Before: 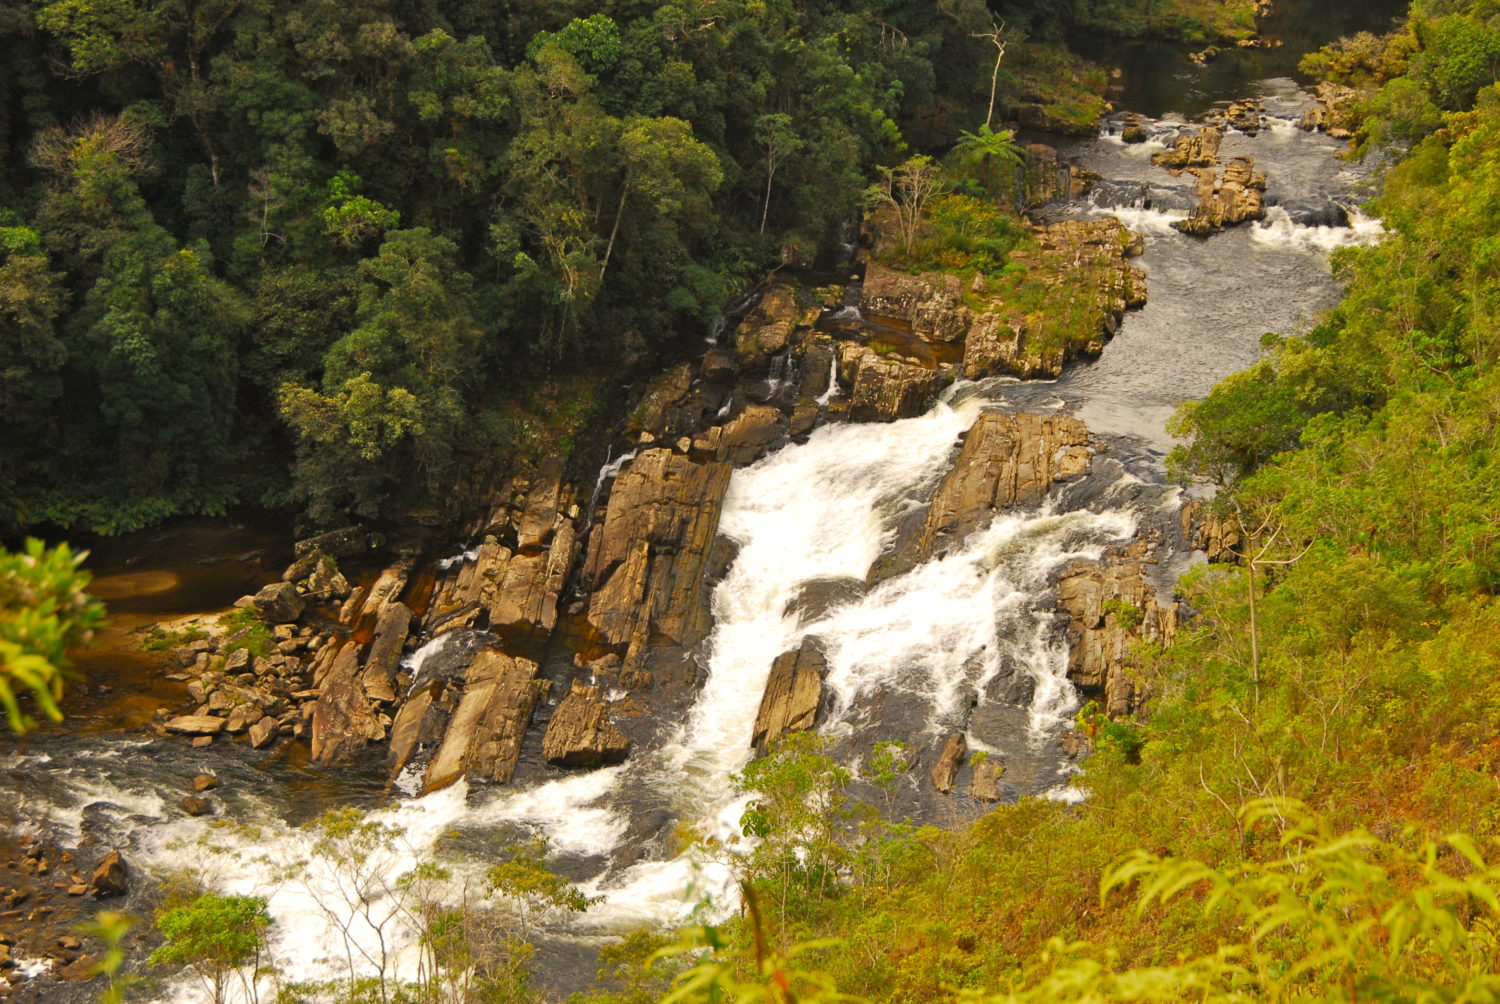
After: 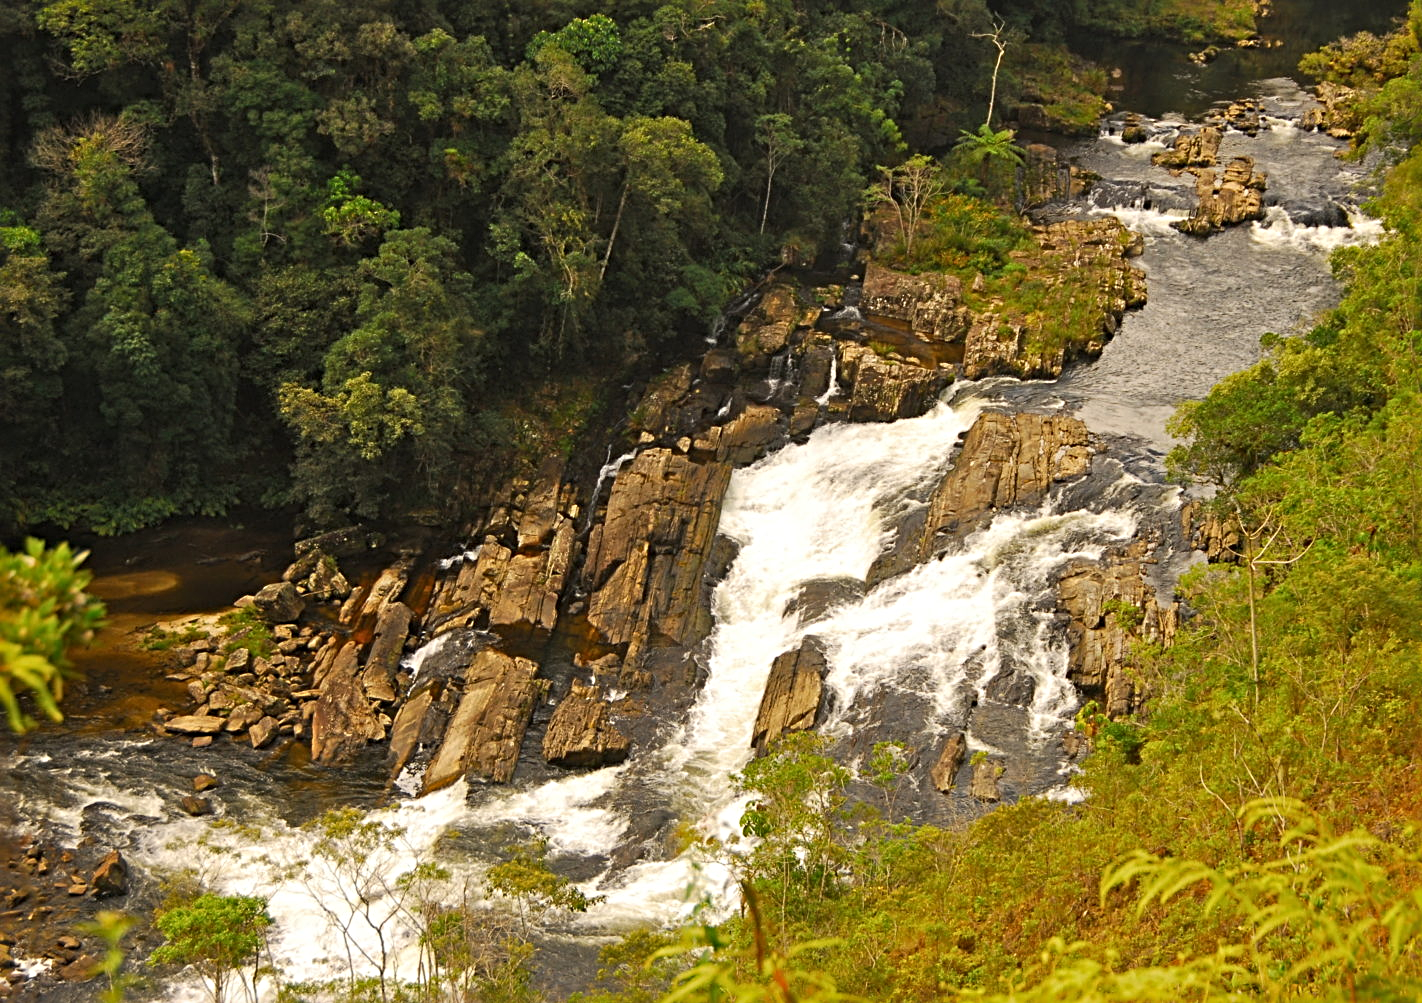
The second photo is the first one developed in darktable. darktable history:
sharpen: radius 4
crop and rotate: right 5.167%
